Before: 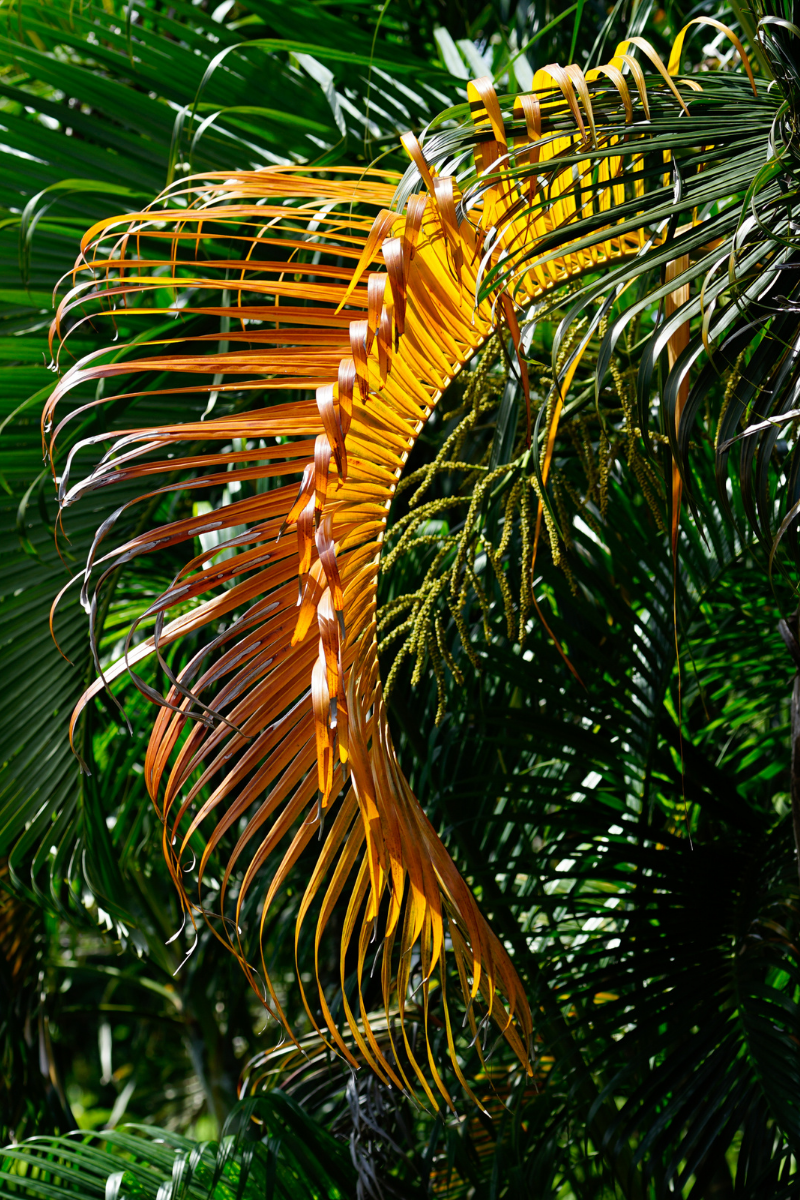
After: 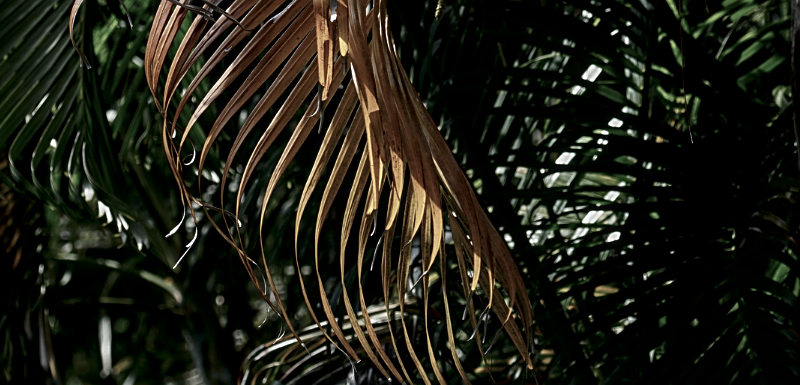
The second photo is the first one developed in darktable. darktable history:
crop and rotate: top 58.962%, bottom 8.918%
sharpen: on, module defaults
local contrast: on, module defaults
contrast brightness saturation: brightness -0.246, saturation 0.203
color correction: highlights b* -0.021, saturation 0.325
